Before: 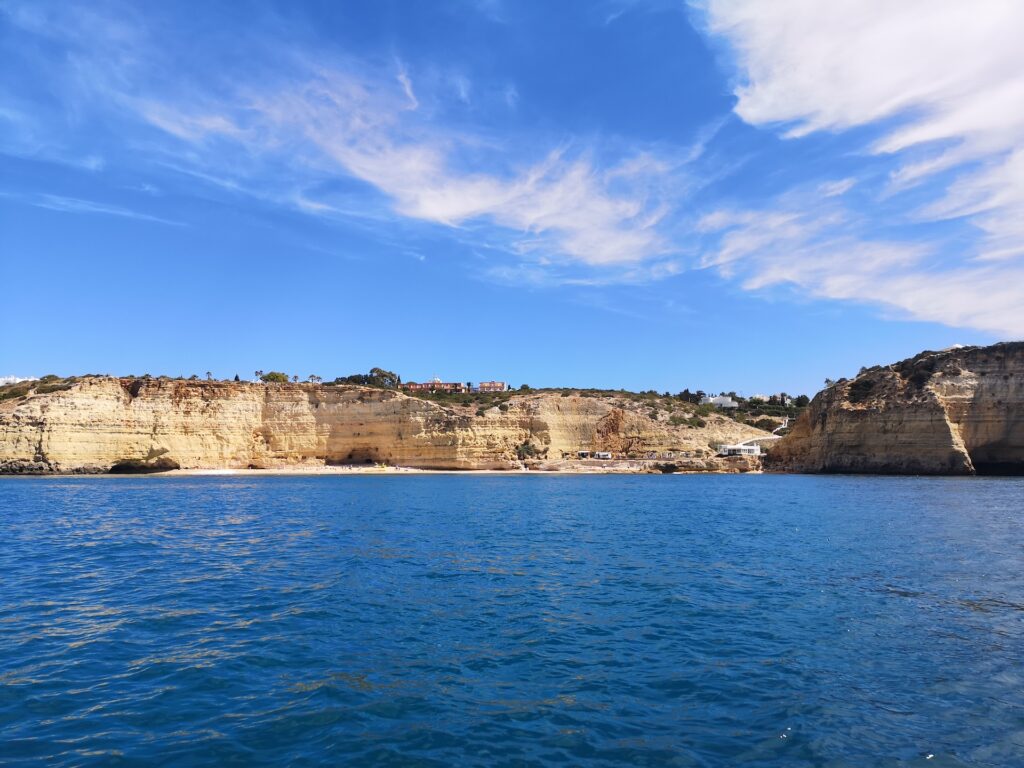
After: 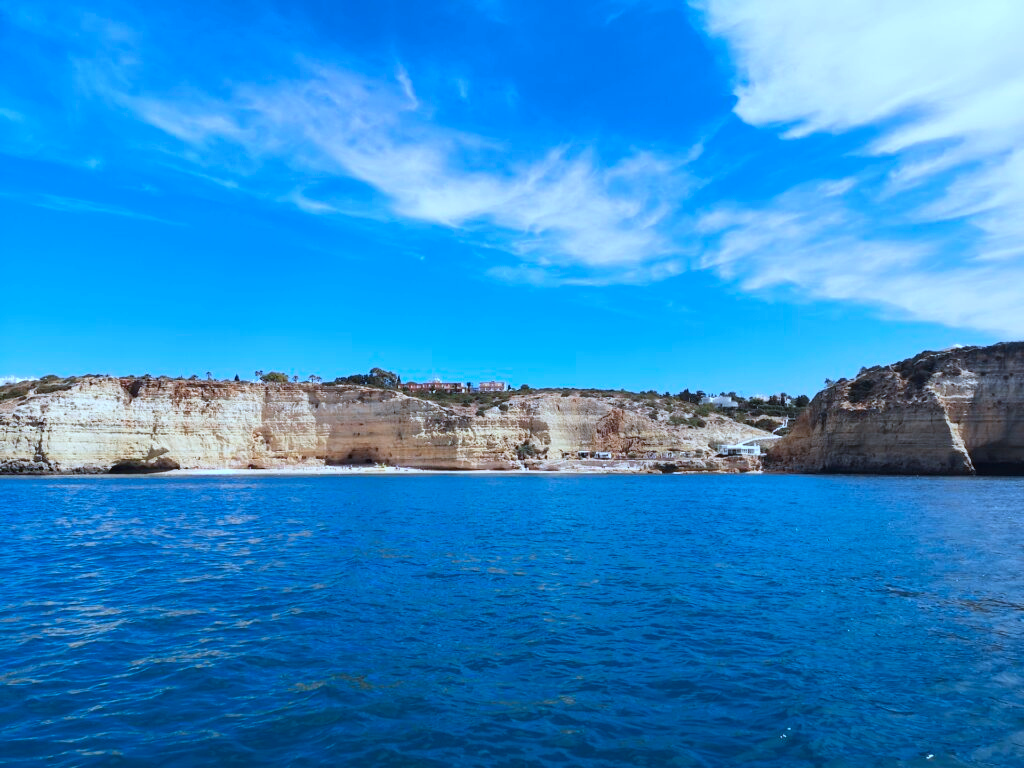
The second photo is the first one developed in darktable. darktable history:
color calibration: illuminant as shot in camera, x 0.358, y 0.373, temperature 4628.91 K
color correction: highlights a* -9.73, highlights b* -21.22
